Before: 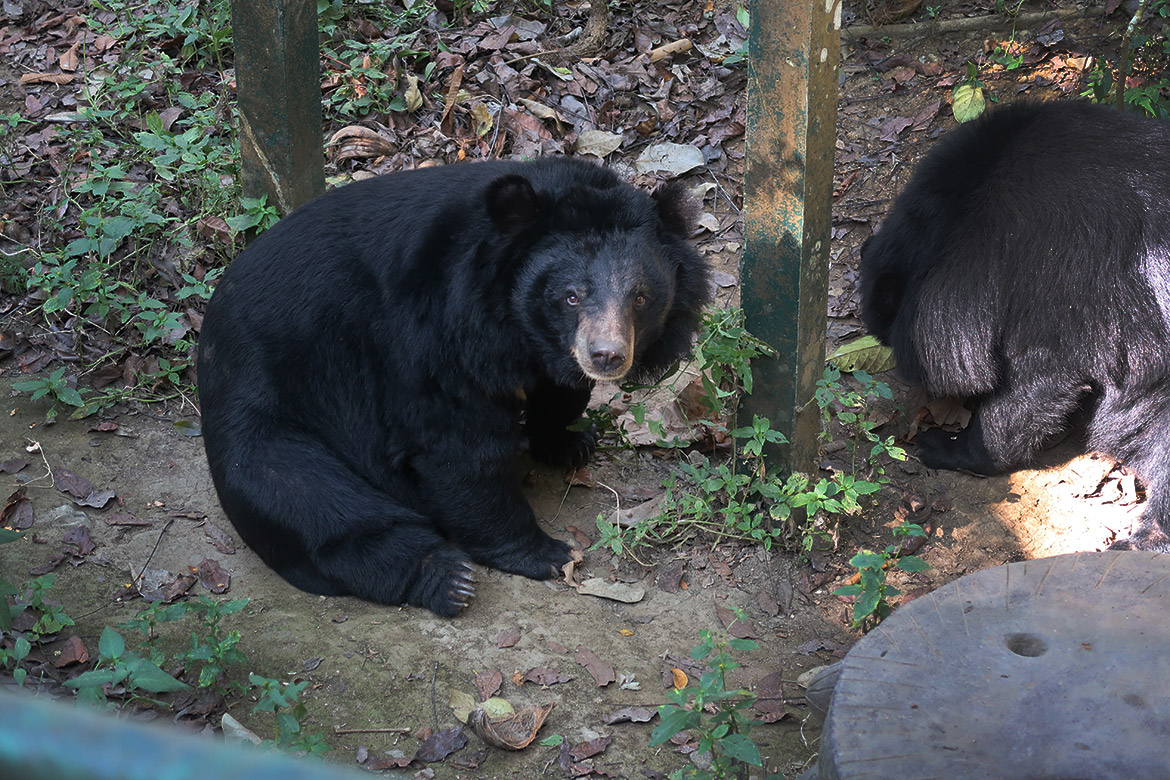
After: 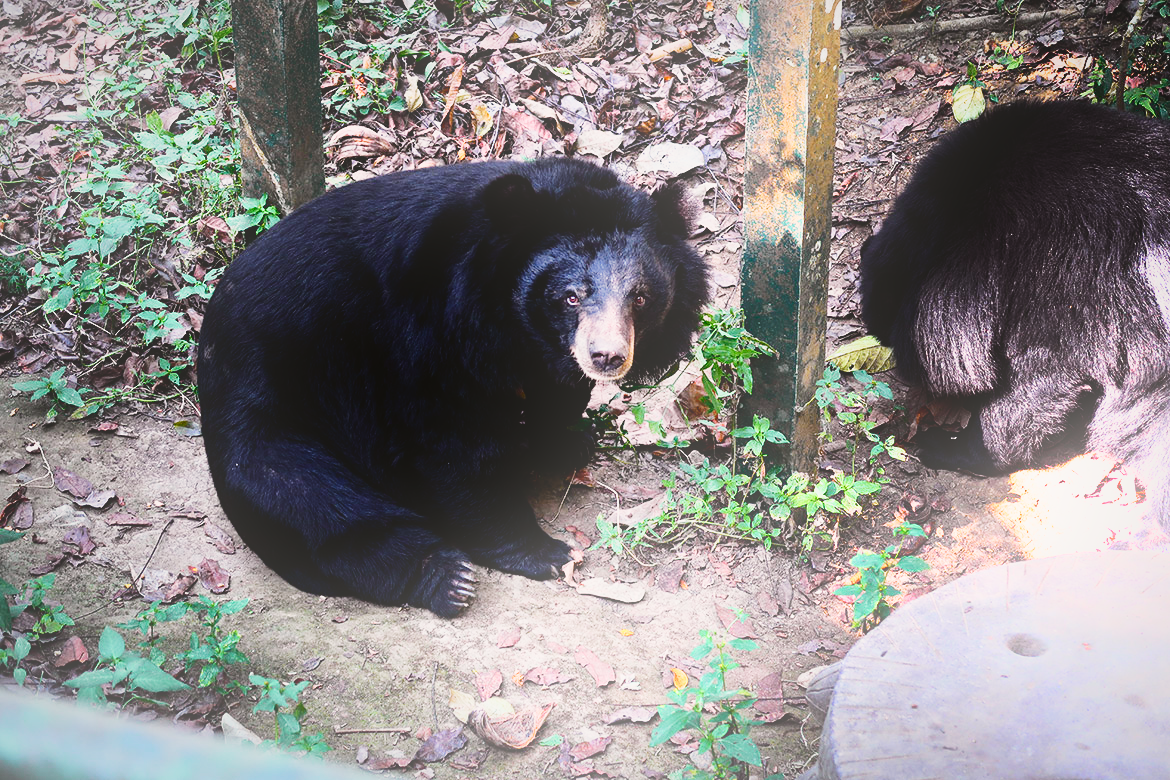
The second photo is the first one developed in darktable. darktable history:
vignetting: fall-off radius 100%, width/height ratio 1.337
sigmoid: contrast 1.7, skew -0.2, preserve hue 0%, red attenuation 0.1, red rotation 0.035, green attenuation 0.1, green rotation -0.017, blue attenuation 0.15, blue rotation -0.052, base primaries Rec2020
white balance: red 1.05, blue 1.072
exposure: black level correction -0.002, exposure 0.54 EV, compensate highlight preservation false
tone curve: curves: ch0 [(0, 0.021) (0.049, 0.044) (0.157, 0.131) (0.359, 0.419) (0.469, 0.544) (0.634, 0.722) (0.839, 0.909) (0.998, 0.978)]; ch1 [(0, 0) (0.437, 0.408) (0.472, 0.47) (0.502, 0.503) (0.527, 0.53) (0.564, 0.573) (0.614, 0.654) (0.669, 0.748) (0.859, 0.899) (1, 1)]; ch2 [(0, 0) (0.33, 0.301) (0.421, 0.443) (0.487, 0.504) (0.502, 0.509) (0.535, 0.537) (0.565, 0.595) (0.608, 0.667) (1, 1)], color space Lab, independent channels, preserve colors none
color balance rgb: perceptual saturation grading › global saturation 20%, perceptual saturation grading › highlights -25%, perceptual saturation grading › shadows 25%
tone equalizer: -8 EV -0.417 EV, -7 EV -0.389 EV, -6 EV -0.333 EV, -5 EV -0.222 EV, -3 EV 0.222 EV, -2 EV 0.333 EV, -1 EV 0.389 EV, +0 EV 0.417 EV, edges refinement/feathering 500, mask exposure compensation -1.57 EV, preserve details no
bloom: threshold 82.5%, strength 16.25%
